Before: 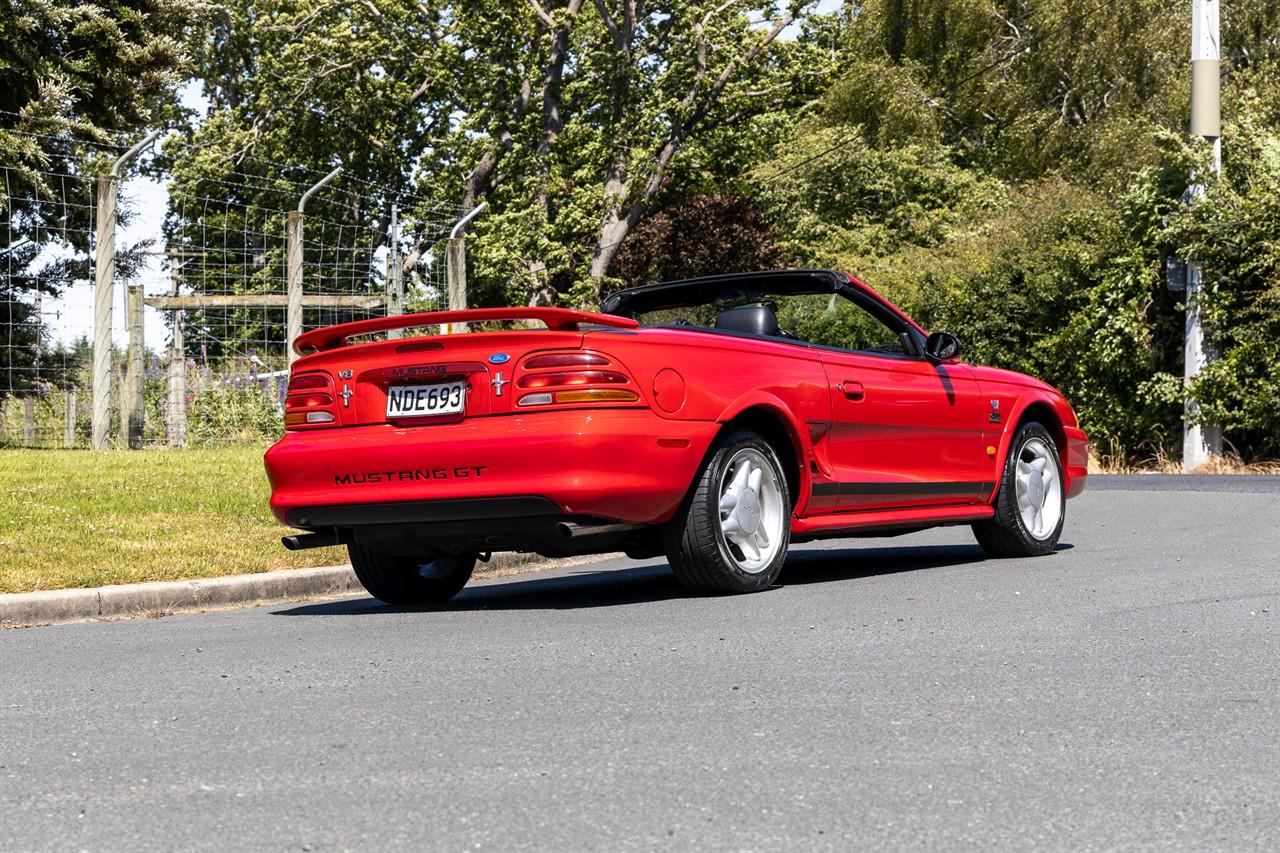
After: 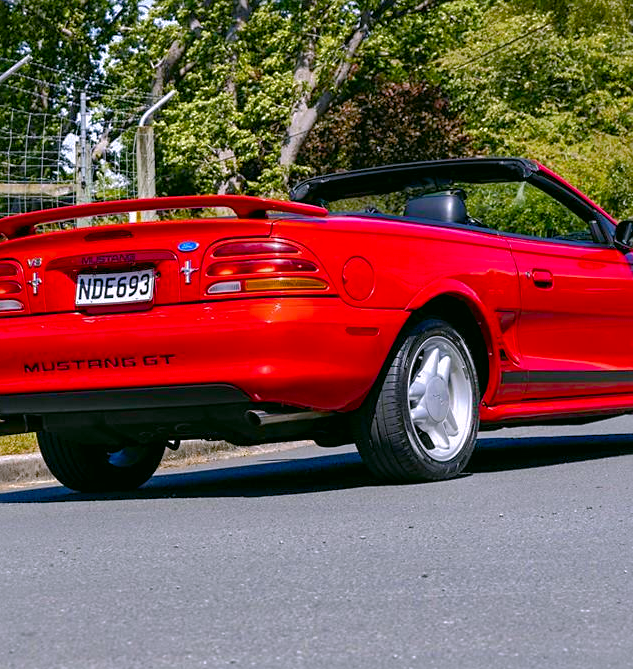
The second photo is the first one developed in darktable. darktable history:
sharpen: amount 0.2
white balance: red 0.967, blue 1.119, emerald 0.756
shadows and highlights: highlights -60
color correction: highlights a* 4.02, highlights b* 4.98, shadows a* -7.55, shadows b* 4.98
color balance rgb: perceptual saturation grading › global saturation 35%, perceptual saturation grading › highlights -25%, perceptual saturation grading › shadows 50%
crop and rotate: angle 0.02°, left 24.353%, top 13.219%, right 26.156%, bottom 8.224%
